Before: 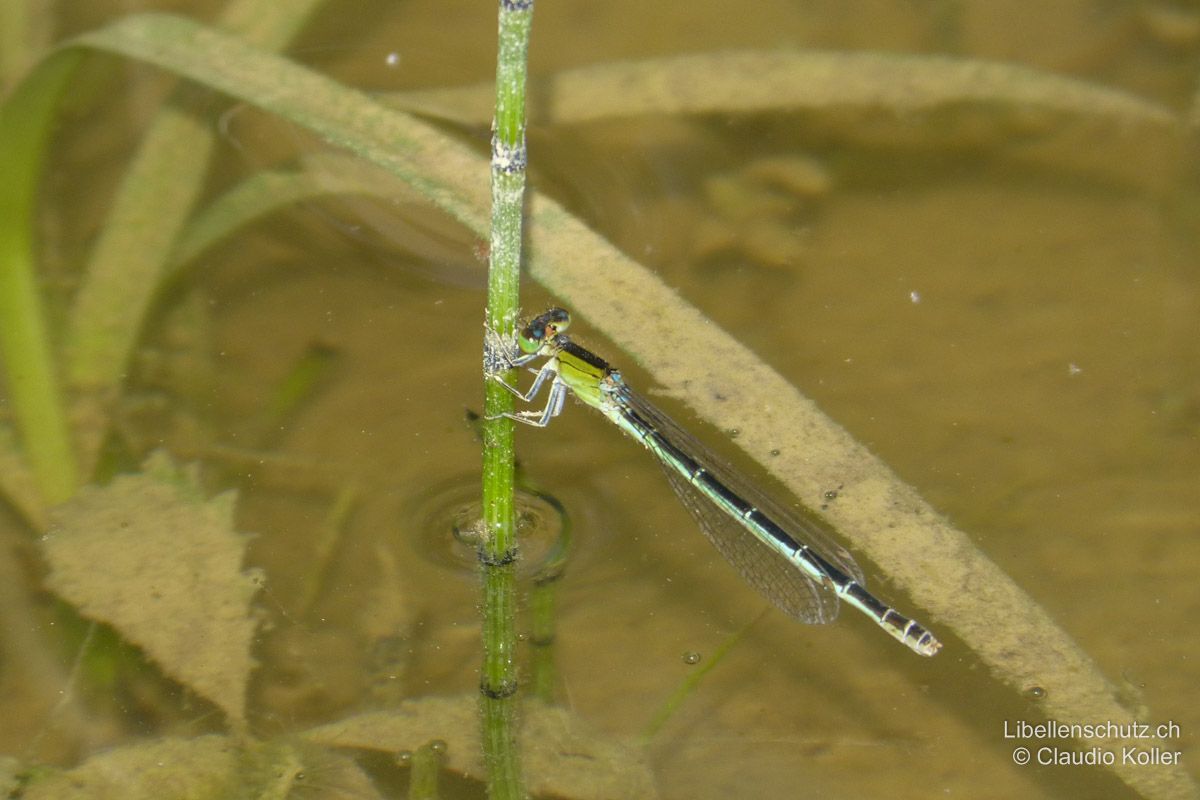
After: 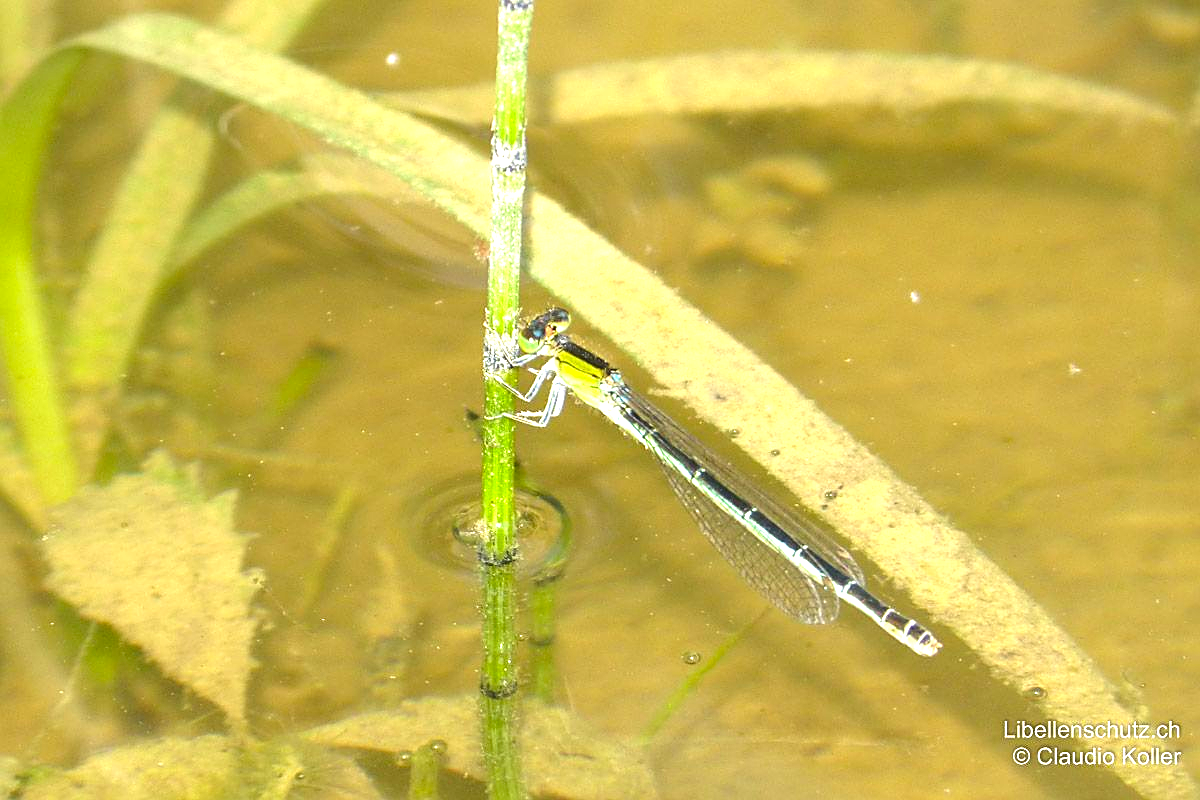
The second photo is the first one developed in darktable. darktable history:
contrast brightness saturation: saturation 0.123
exposure: black level correction 0, exposure 1.337 EV, compensate highlight preservation false
sharpen: on, module defaults
